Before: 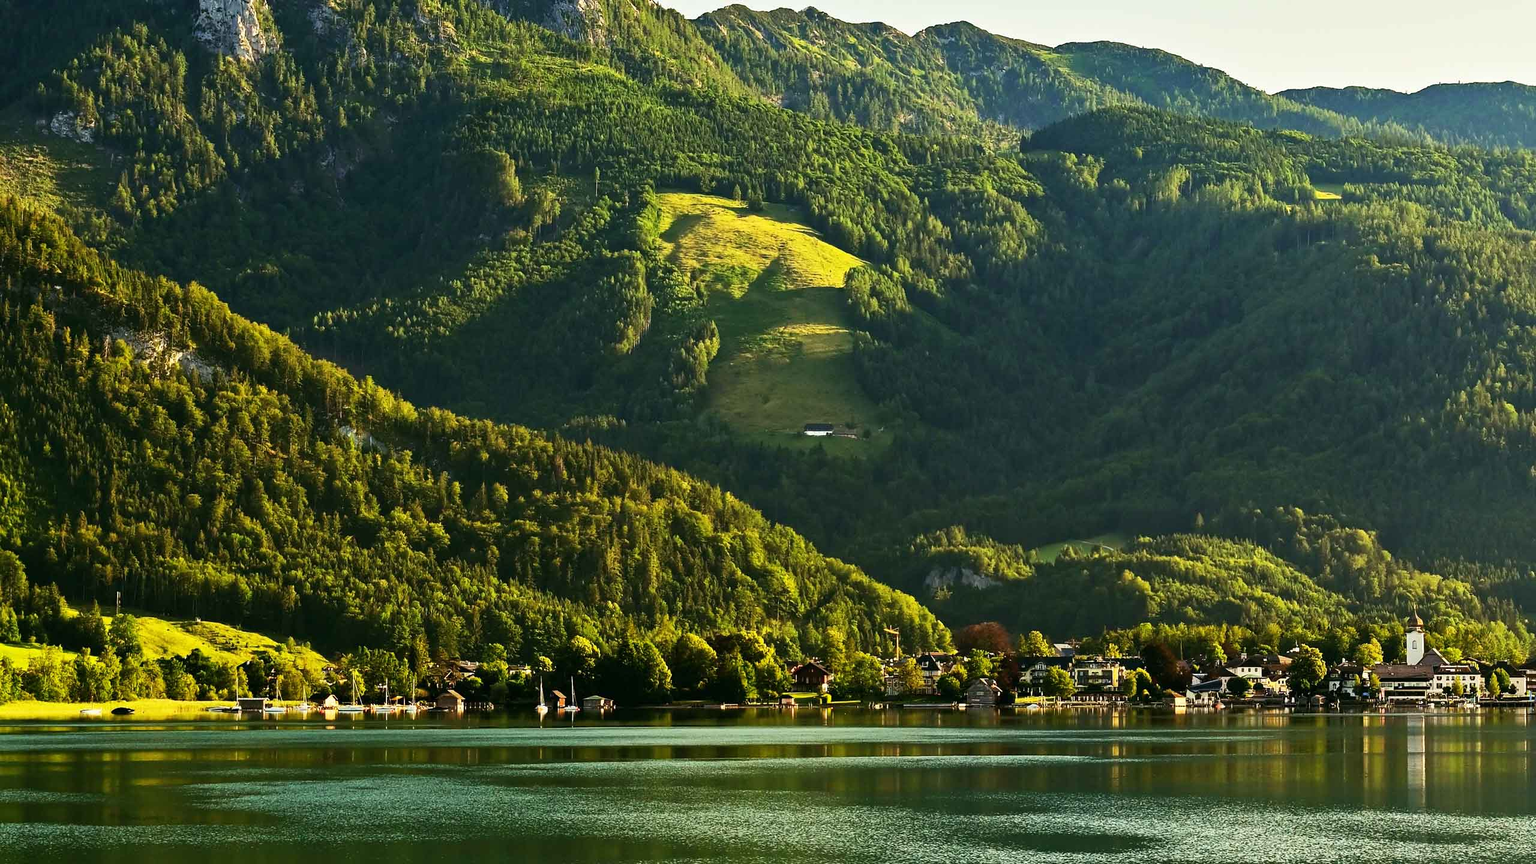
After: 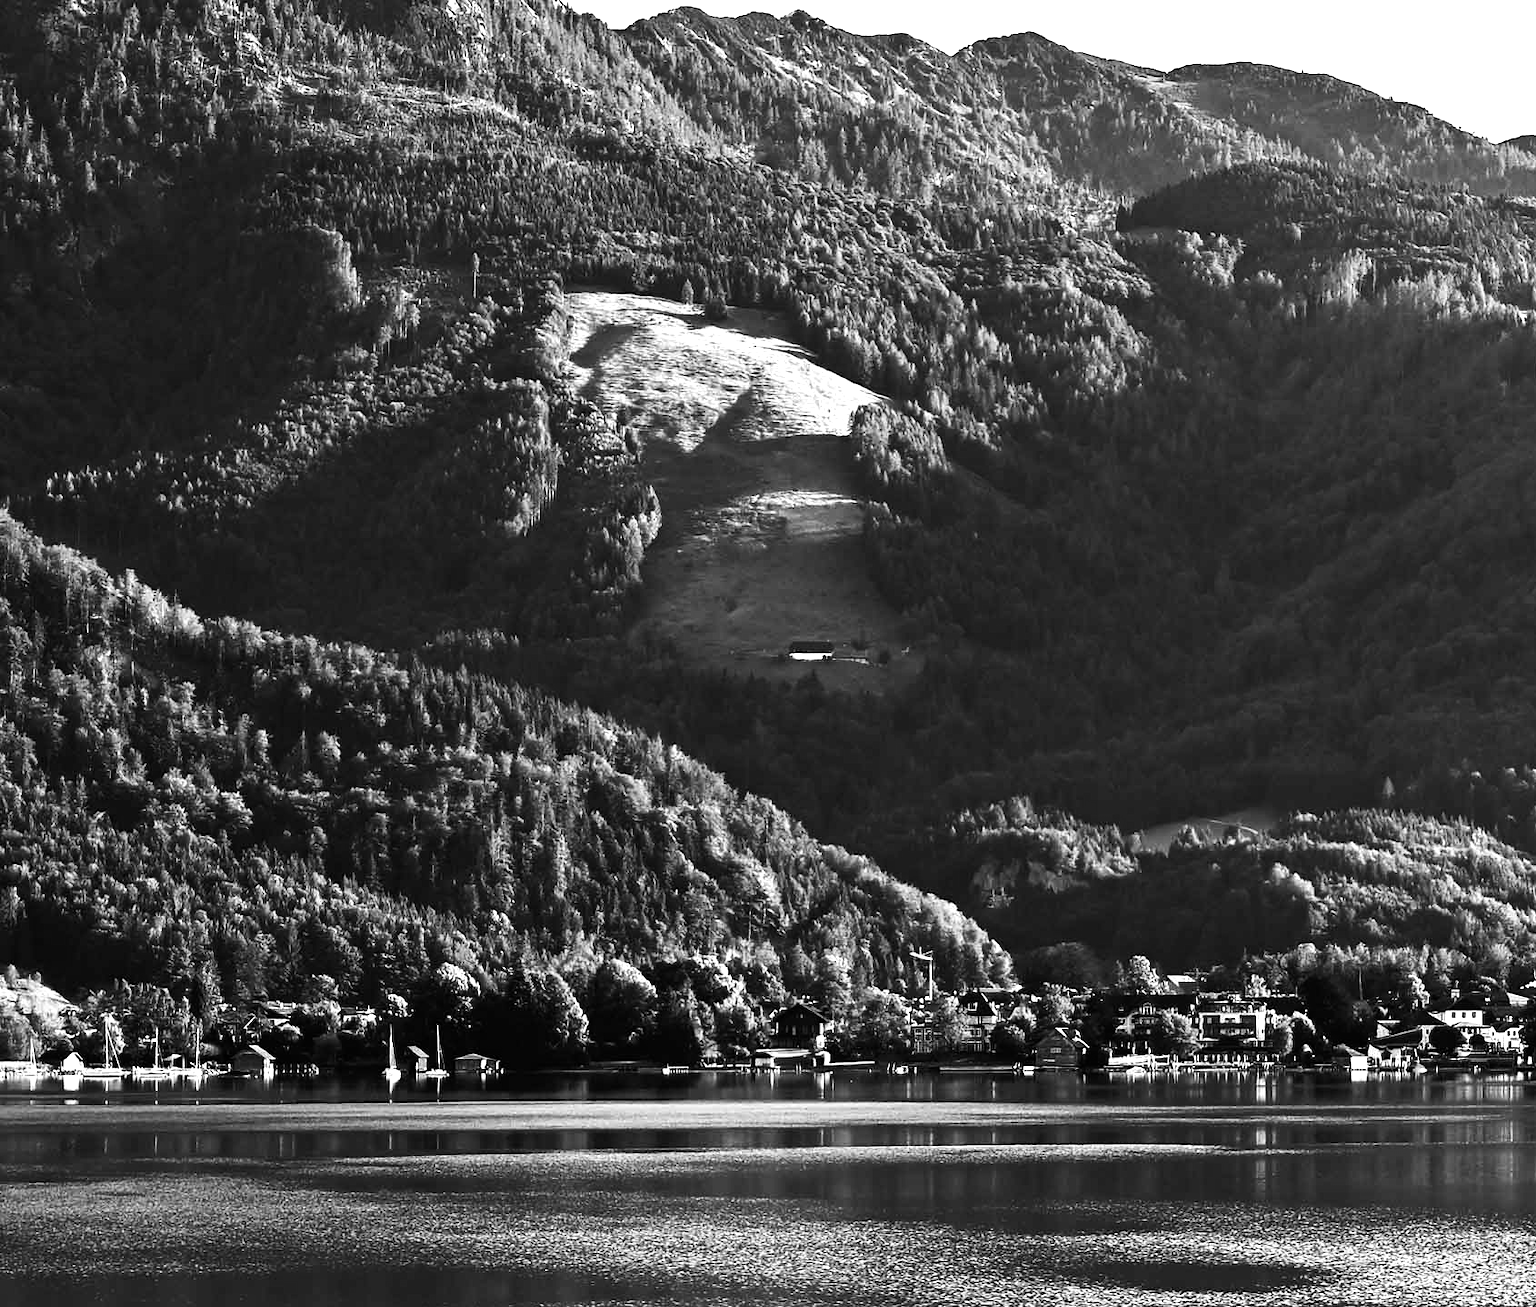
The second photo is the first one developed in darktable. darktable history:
crop and rotate: left 18.442%, right 15.508%
tone equalizer: -8 EV -0.75 EV, -7 EV -0.7 EV, -6 EV -0.6 EV, -5 EV -0.4 EV, -3 EV 0.4 EV, -2 EV 0.6 EV, -1 EV 0.7 EV, +0 EV 0.75 EV, edges refinement/feathering 500, mask exposure compensation -1.57 EV, preserve details no
monochrome: a -6.99, b 35.61, size 1.4
